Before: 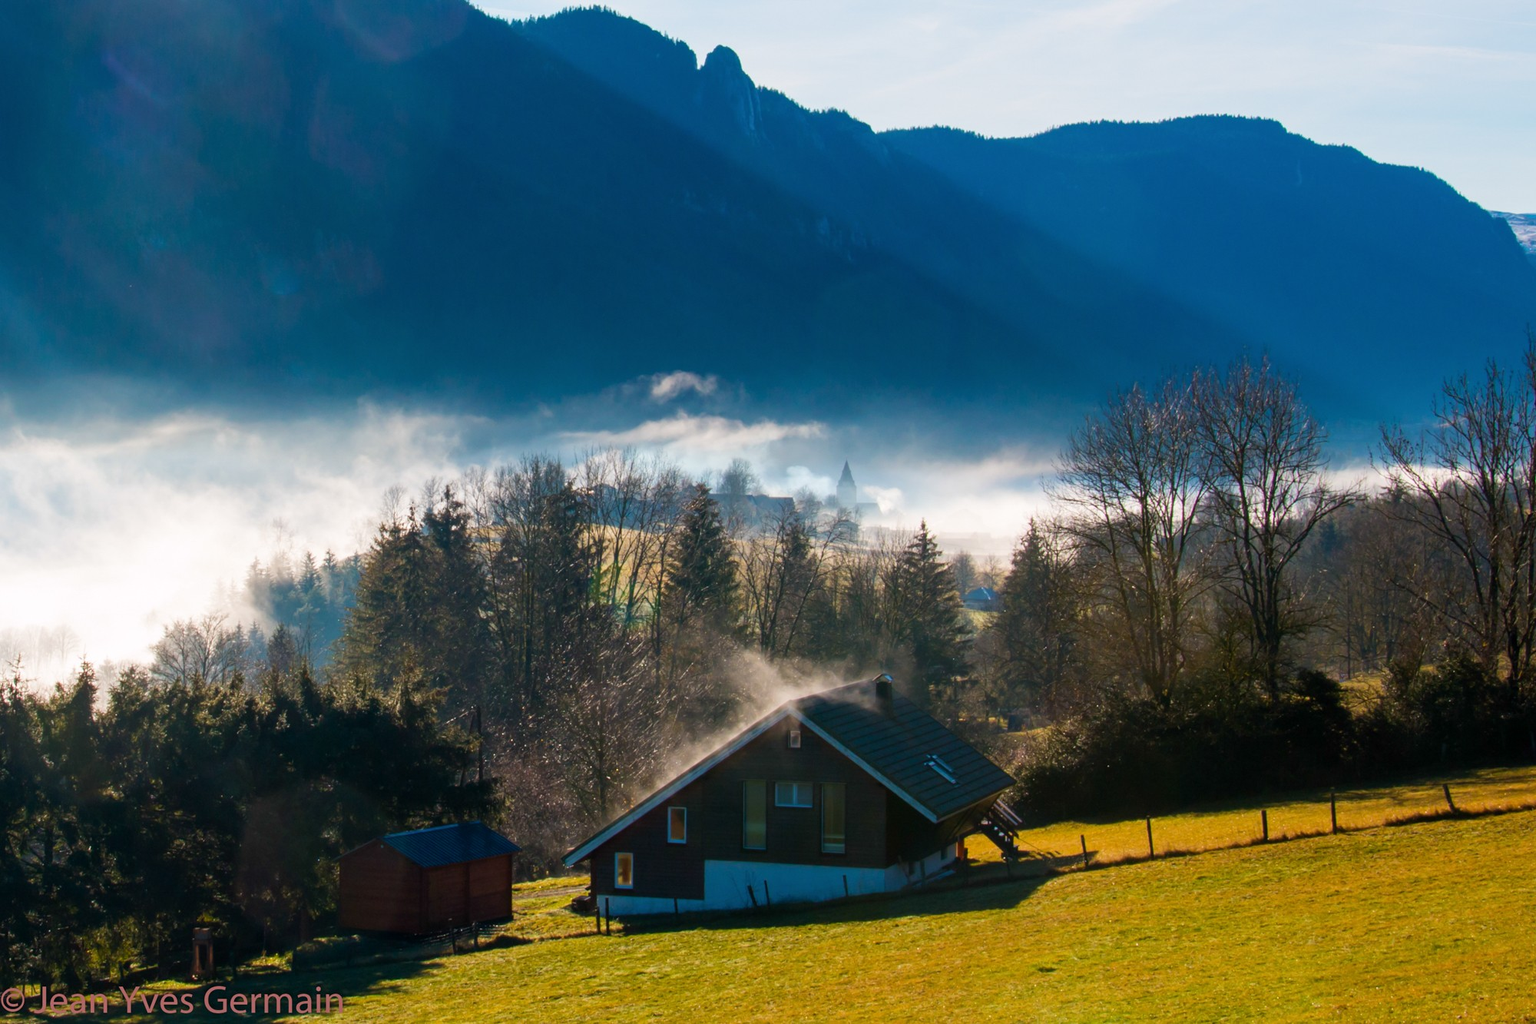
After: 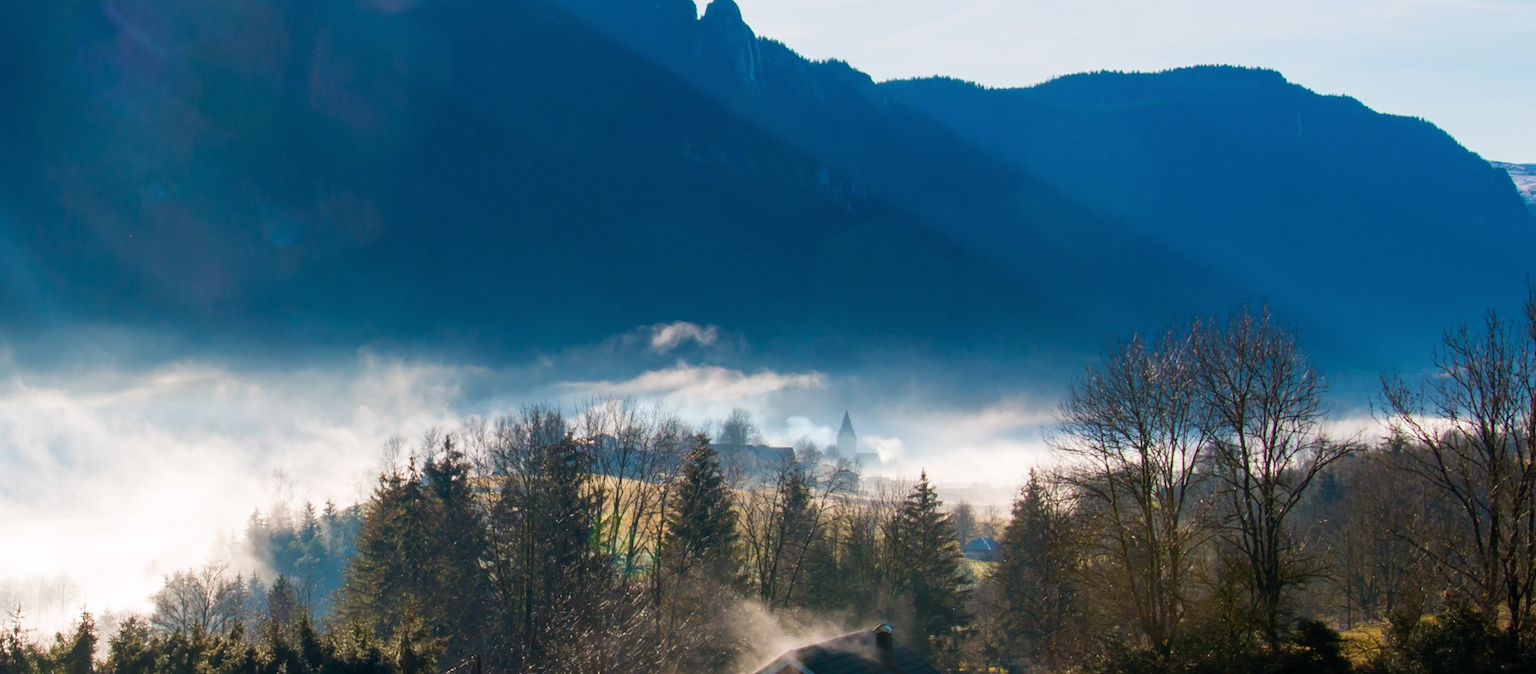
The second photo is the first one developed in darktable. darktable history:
crop and rotate: top 4.943%, bottom 29.17%
